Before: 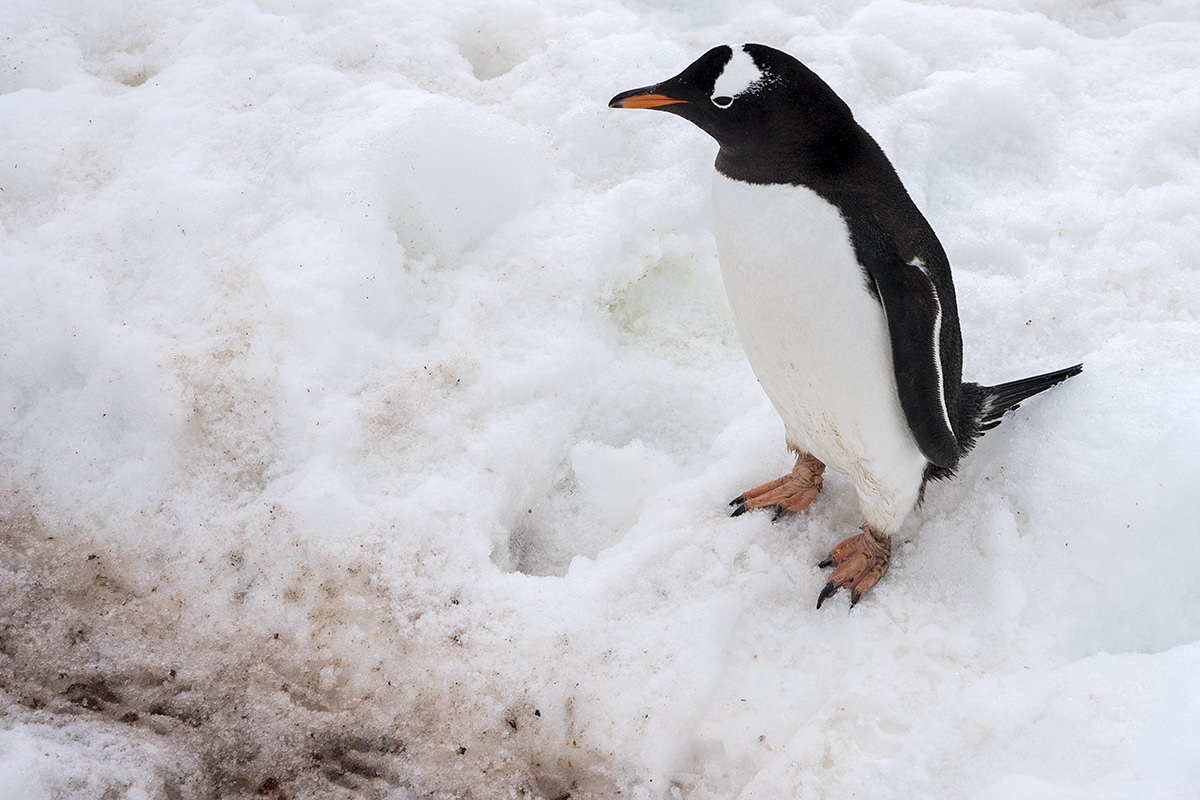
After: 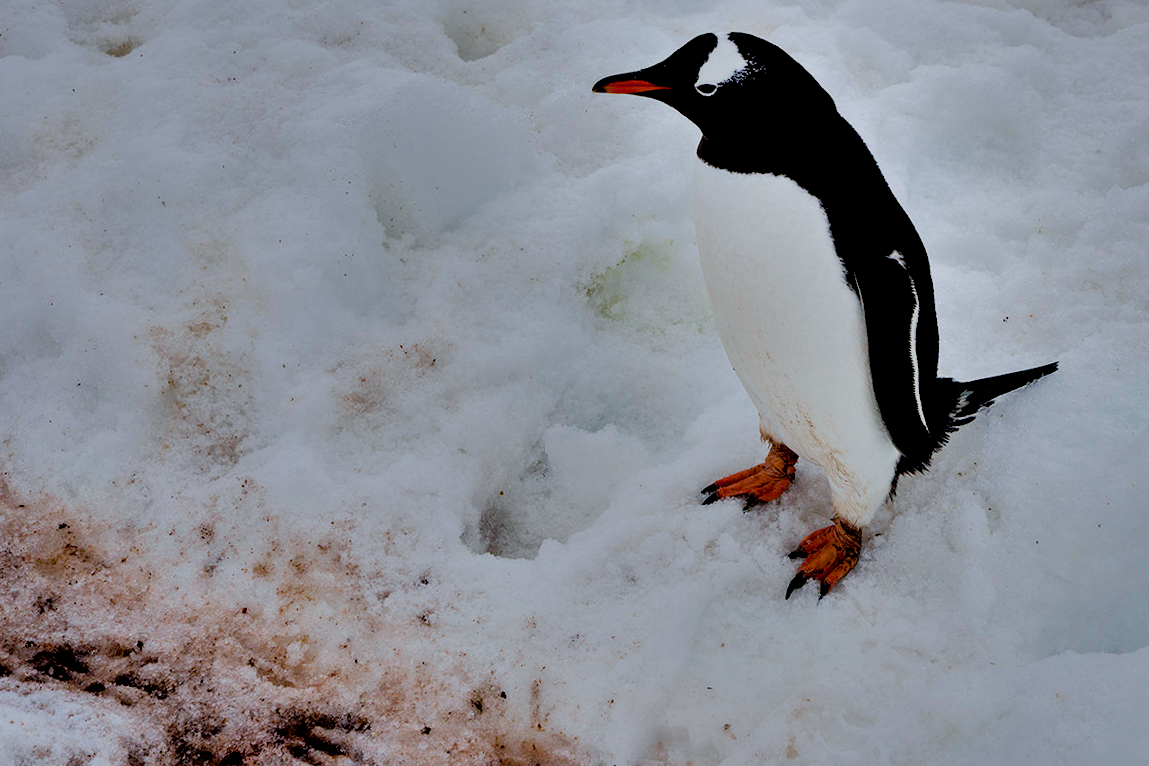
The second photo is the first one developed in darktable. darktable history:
crop and rotate: angle -1.69°
exposure: black level correction 0.056, exposure -0.039 EV, compensate highlight preservation false
color balance rgb: perceptual saturation grading › global saturation 30%, global vibrance 10%
white balance: red 0.982, blue 1.018
shadows and highlights: white point adjustment -3.64, highlights -63.34, highlights color adjustment 42%, soften with gaussian
filmic rgb: black relative exposure -7.65 EV, white relative exposure 4.56 EV, hardness 3.61
contrast equalizer: octaves 7, y [[0.528, 0.548, 0.563, 0.562, 0.546, 0.526], [0.55 ×6], [0 ×6], [0 ×6], [0 ×6]]
